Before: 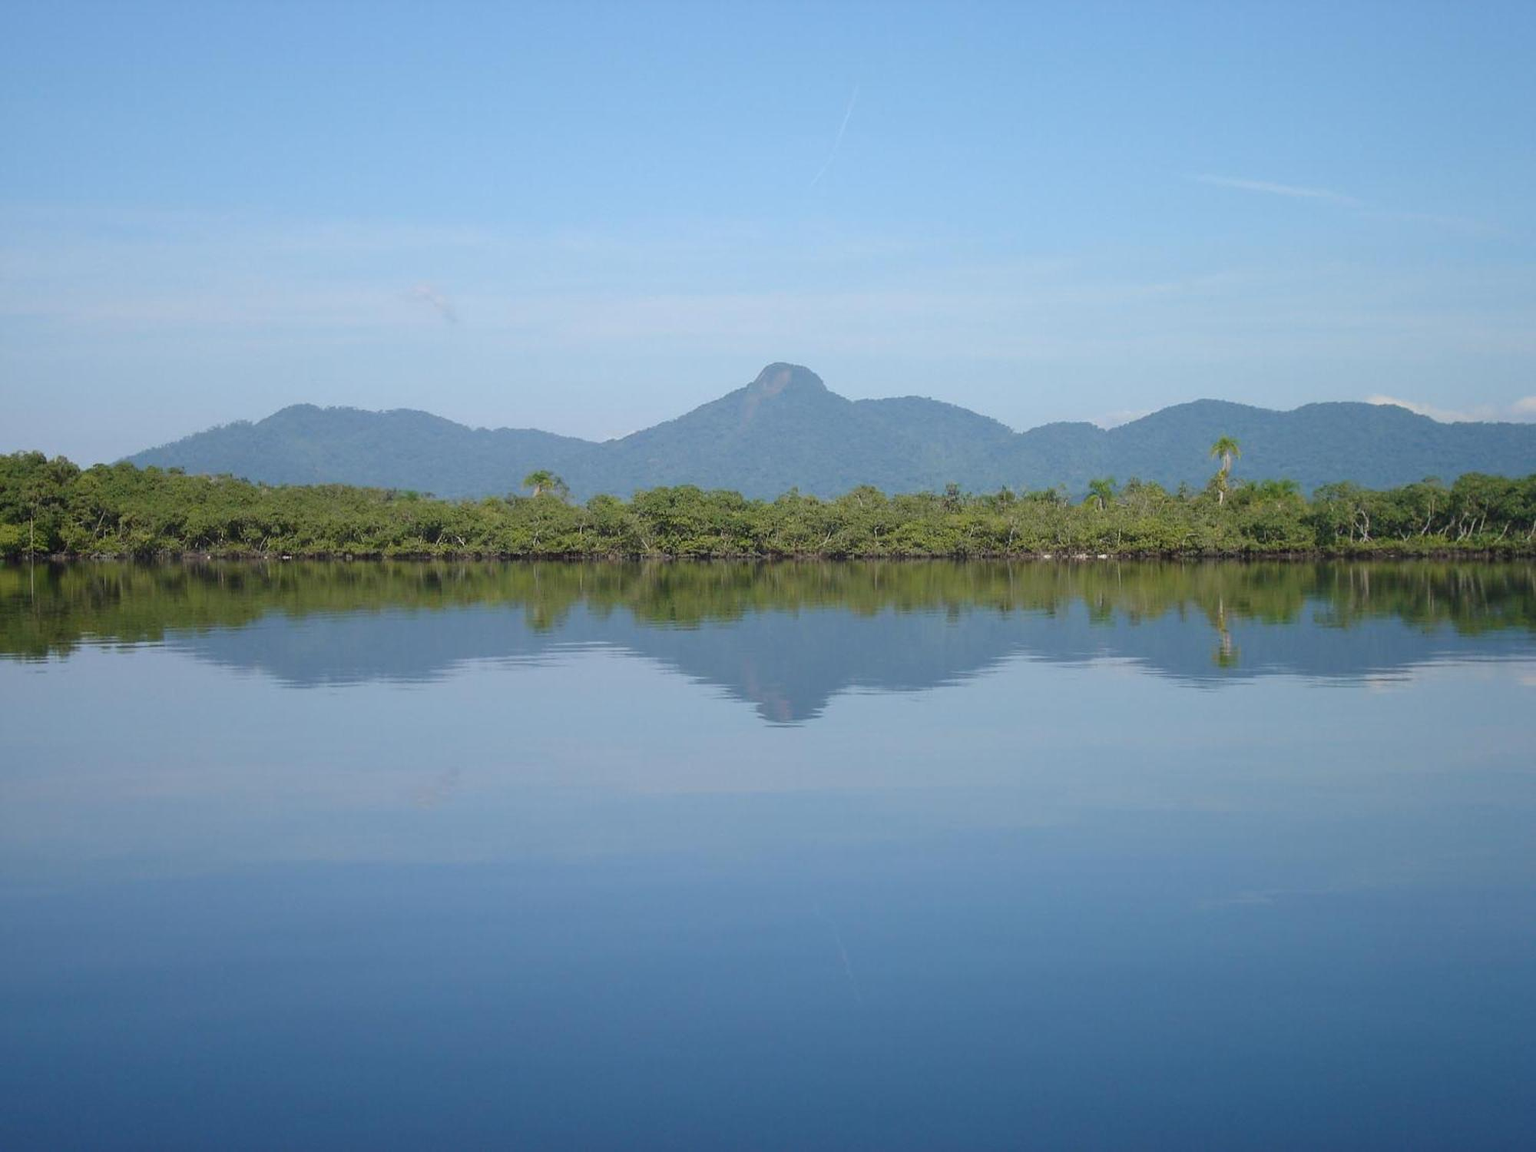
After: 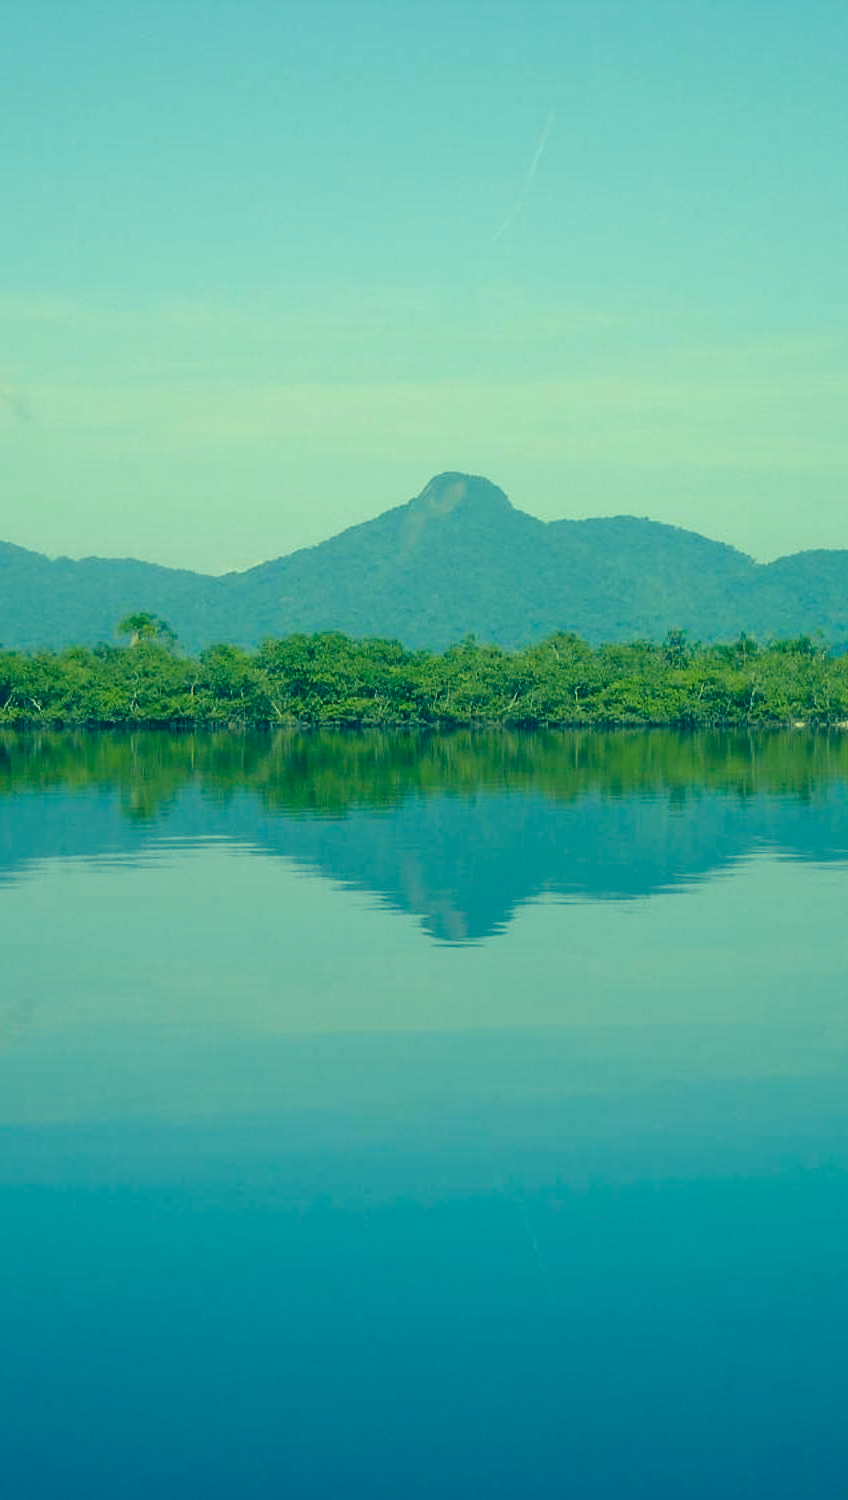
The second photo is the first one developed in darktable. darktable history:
crop: left 28.227%, right 29.369%
color correction: highlights a* -15.84, highlights b* 39.75, shadows a* -39.79, shadows b* -25.78
exposure: exposure 0.127 EV, compensate highlight preservation false
